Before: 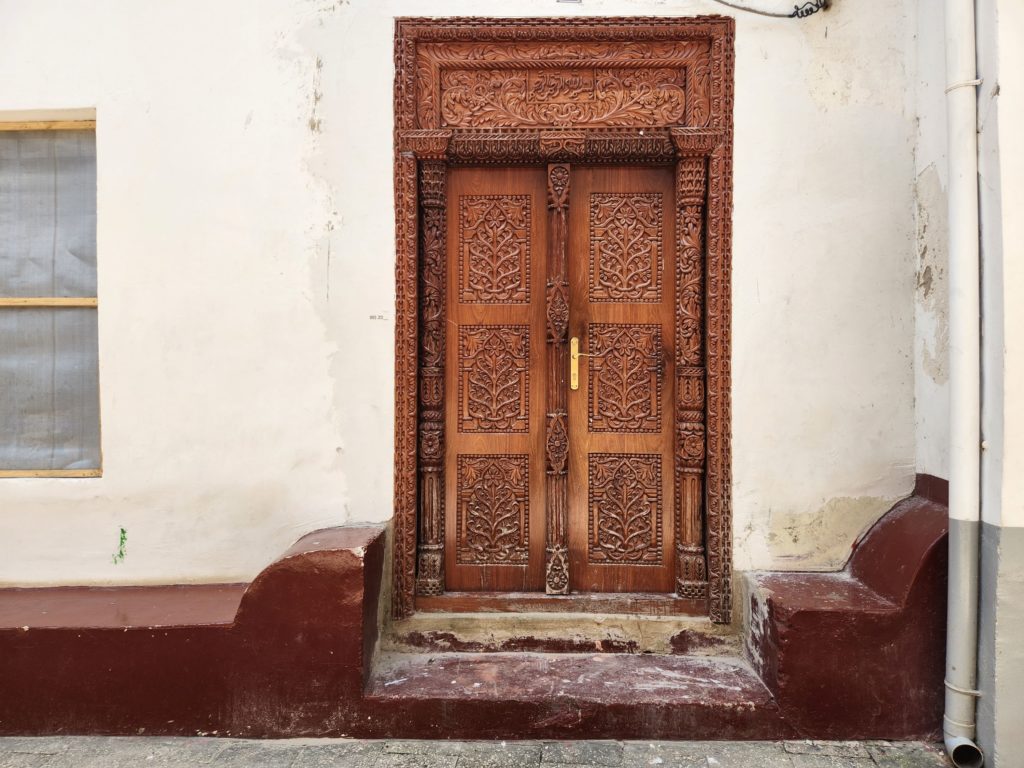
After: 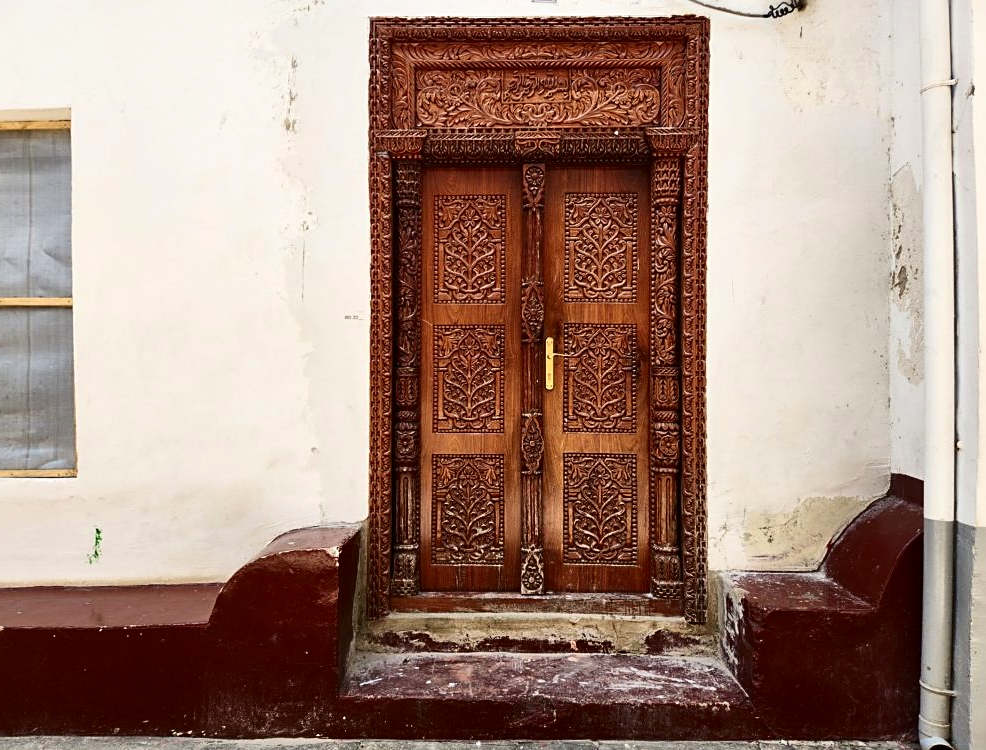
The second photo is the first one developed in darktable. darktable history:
crop and rotate: left 2.536%, right 1.107%, bottom 2.246%
tone equalizer: on, module defaults
contrast brightness saturation: contrast 0.2, brightness -0.11, saturation 0.1
sharpen: on, module defaults
